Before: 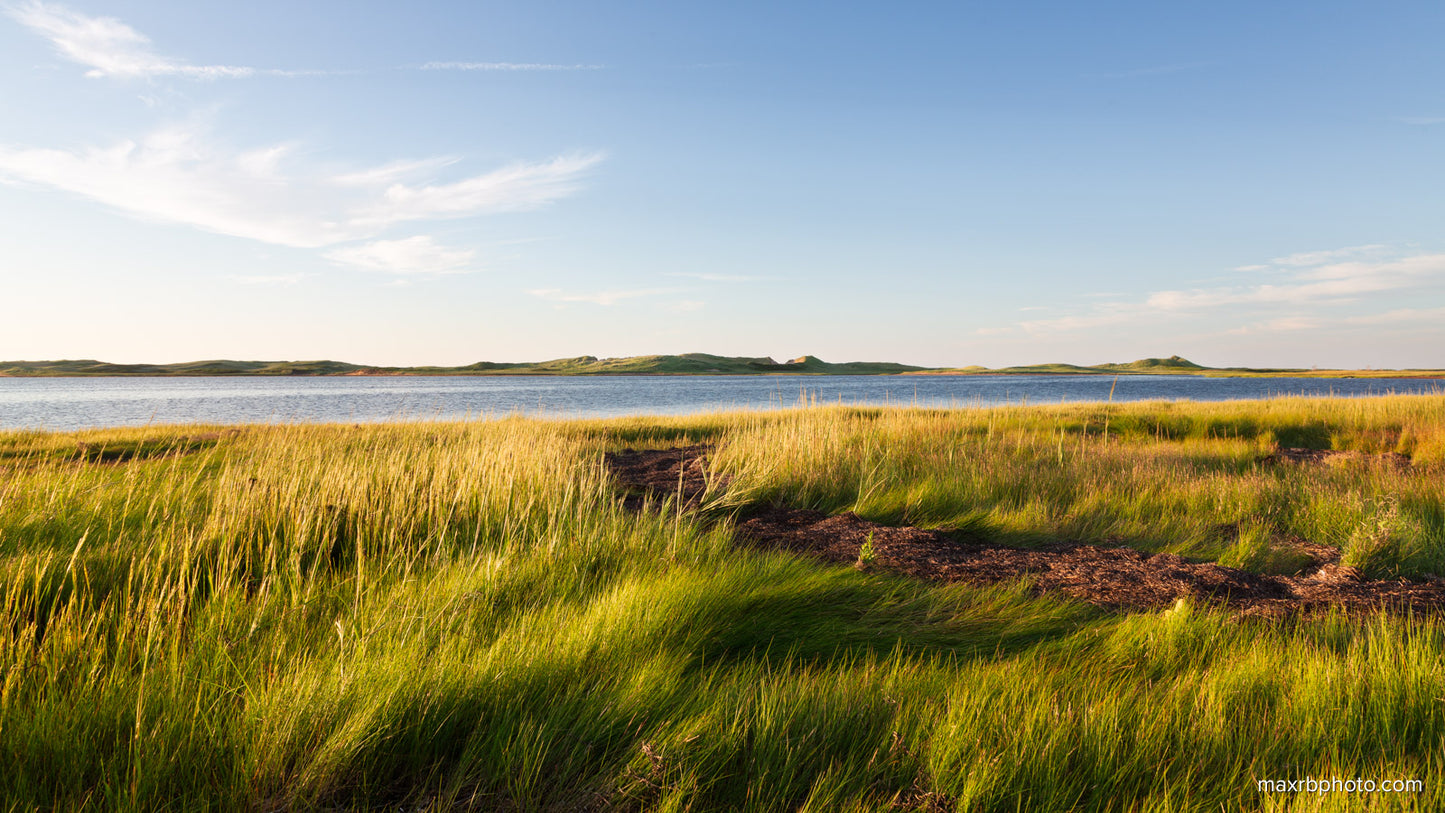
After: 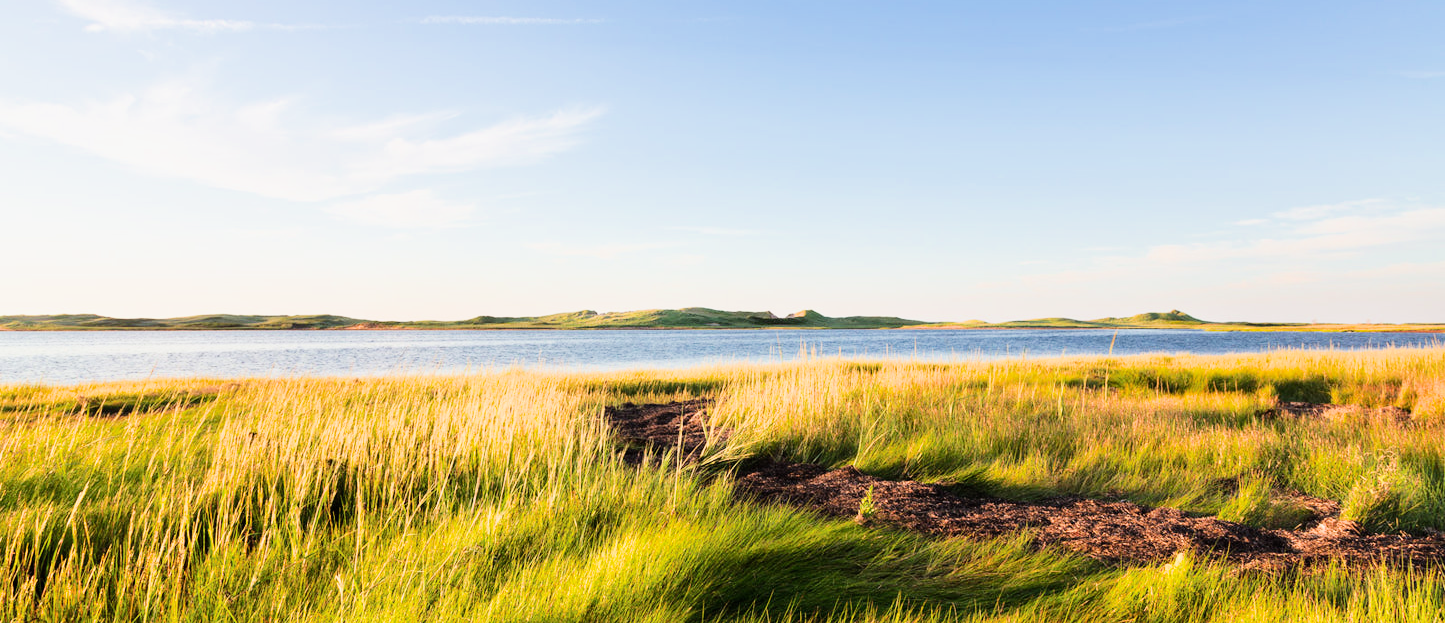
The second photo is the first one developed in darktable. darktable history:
crop: top 5.667%, bottom 17.637%
exposure: black level correction 0, exposure 1.1 EV, compensate highlight preservation false
filmic rgb: black relative exposure -7.5 EV, white relative exposure 5 EV, hardness 3.31, contrast 1.3, contrast in shadows safe
haze removal: compatibility mode true, adaptive false
